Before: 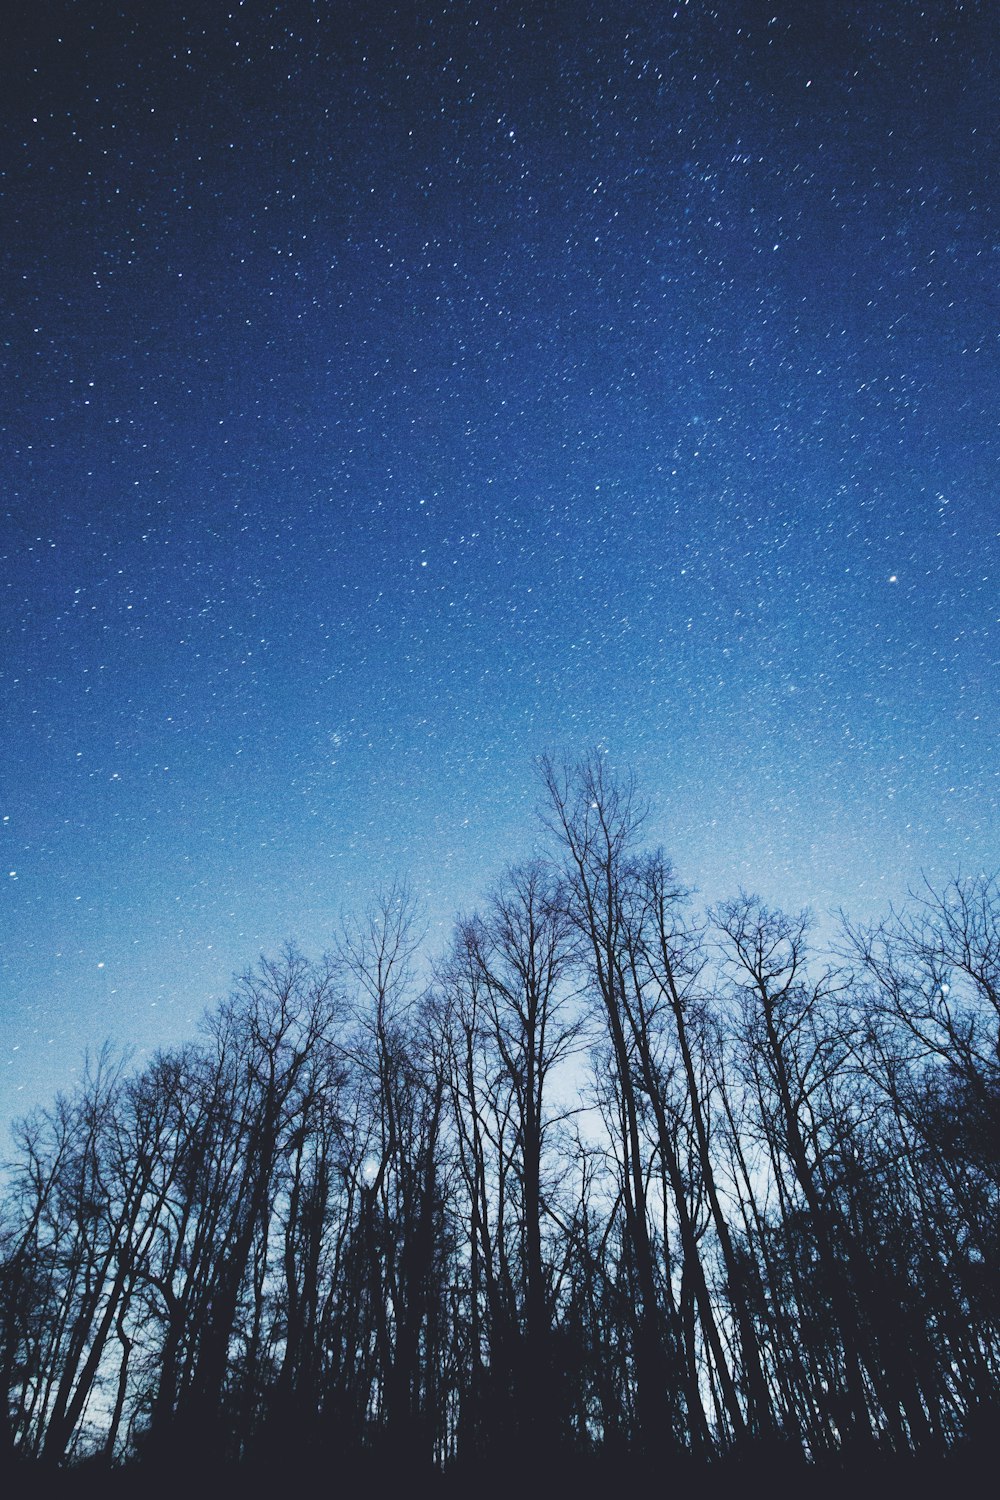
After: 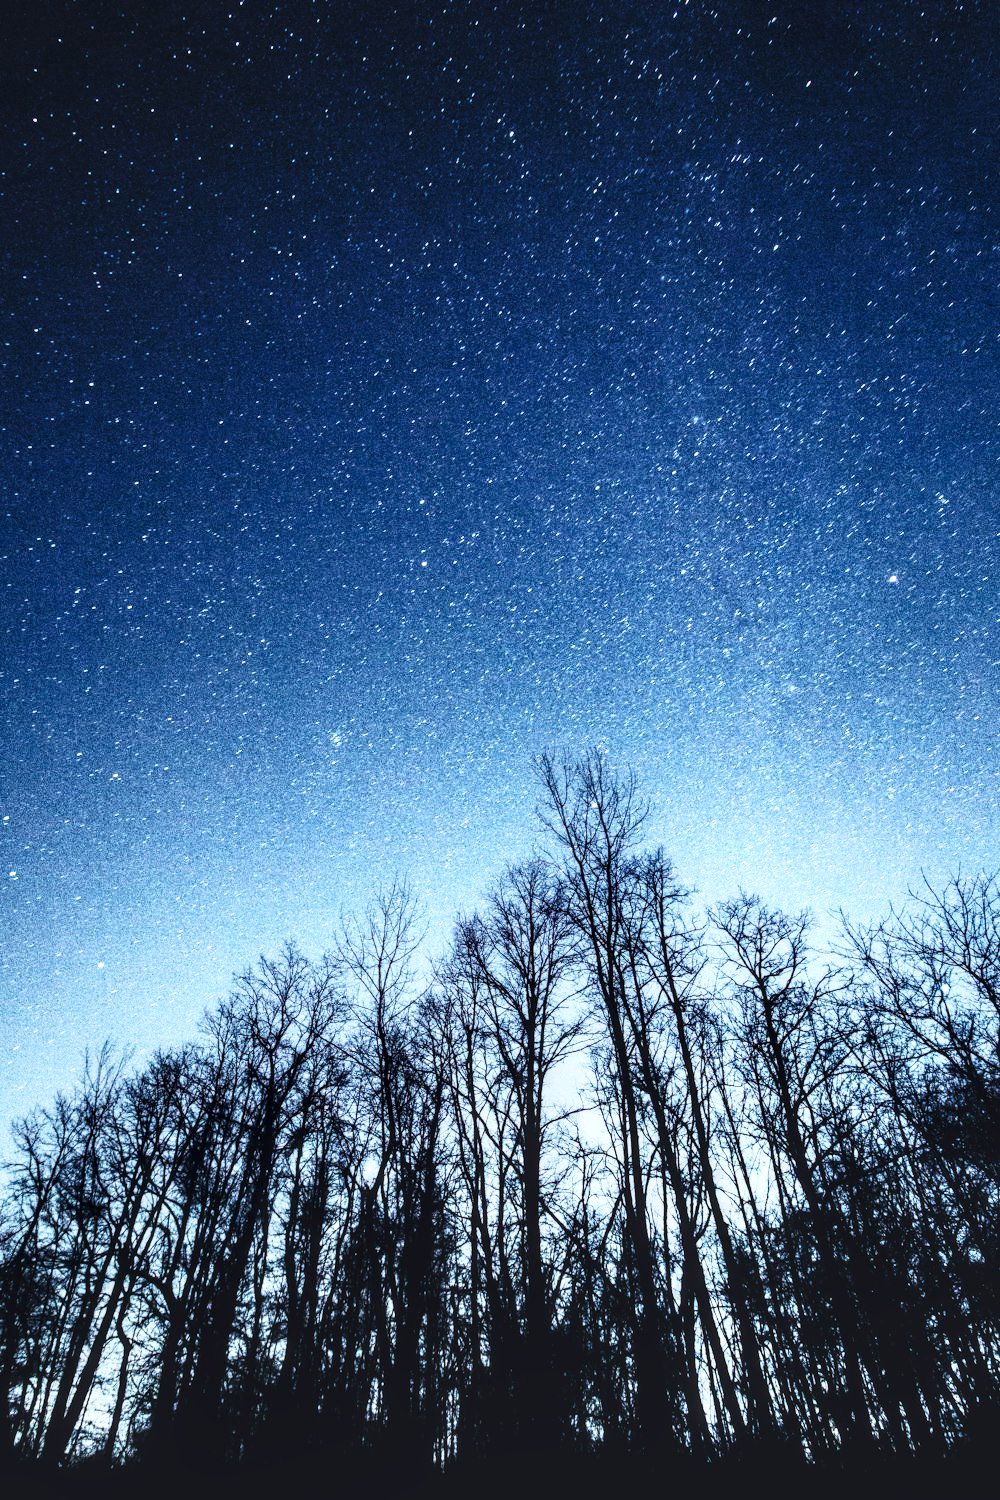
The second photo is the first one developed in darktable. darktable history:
local contrast: detail 160%
contrast brightness saturation: contrast 0.39, brightness 0.1
white balance: emerald 1
filmic rgb: black relative exposure -16 EV, white relative exposure 2.93 EV, hardness 10.04, color science v6 (2022)
